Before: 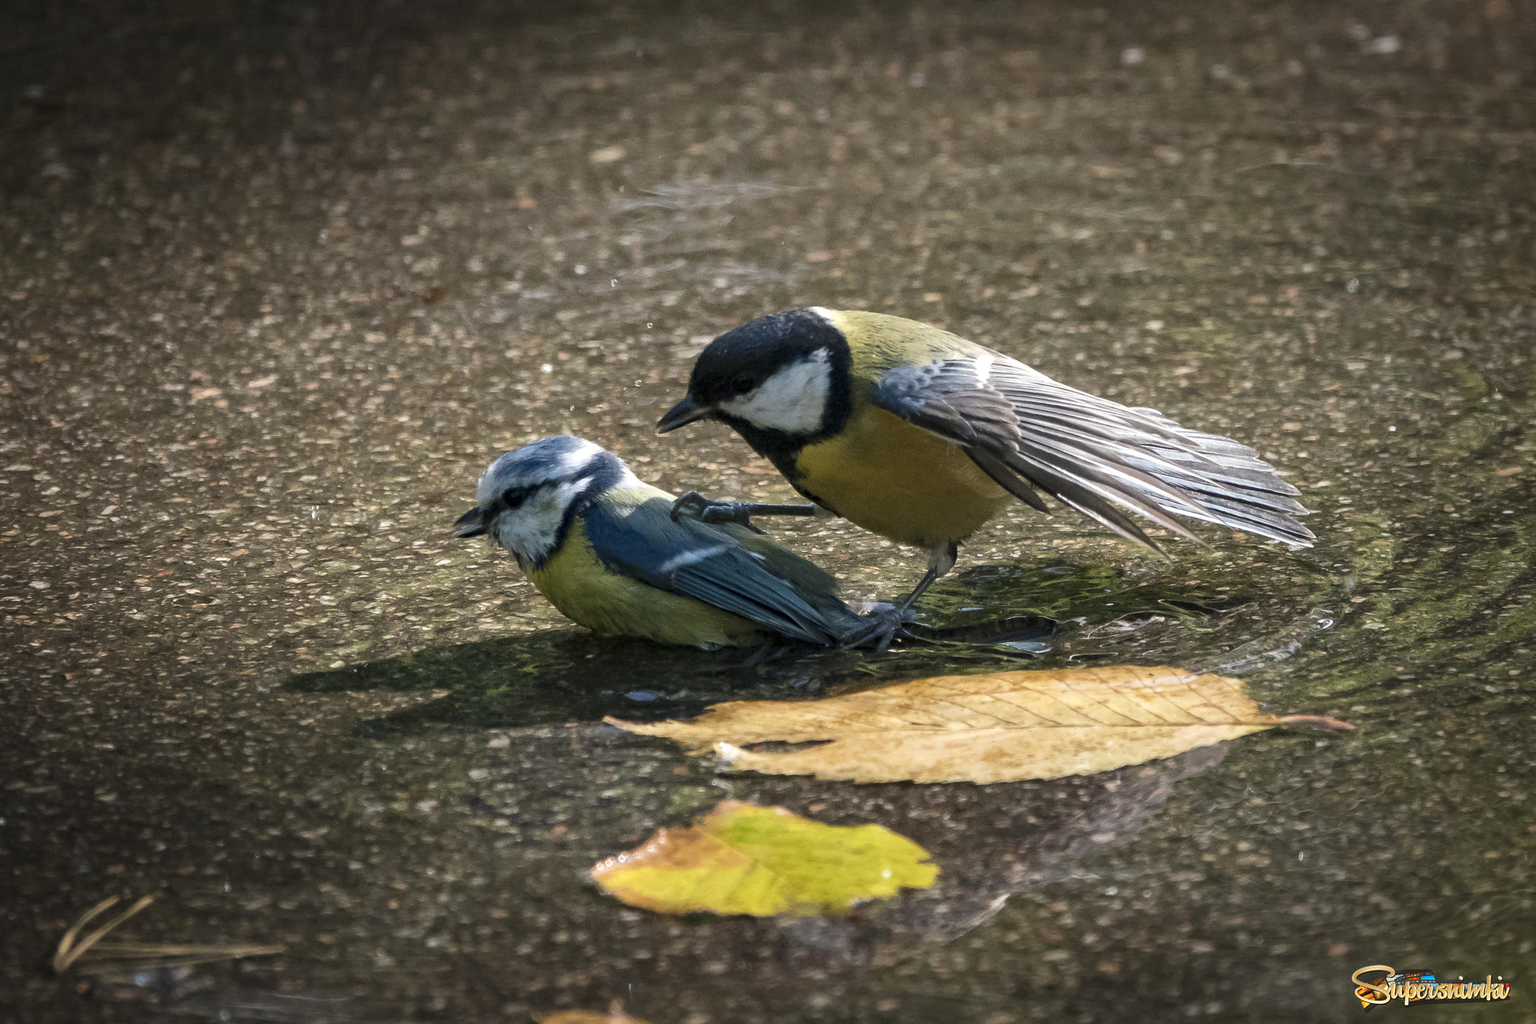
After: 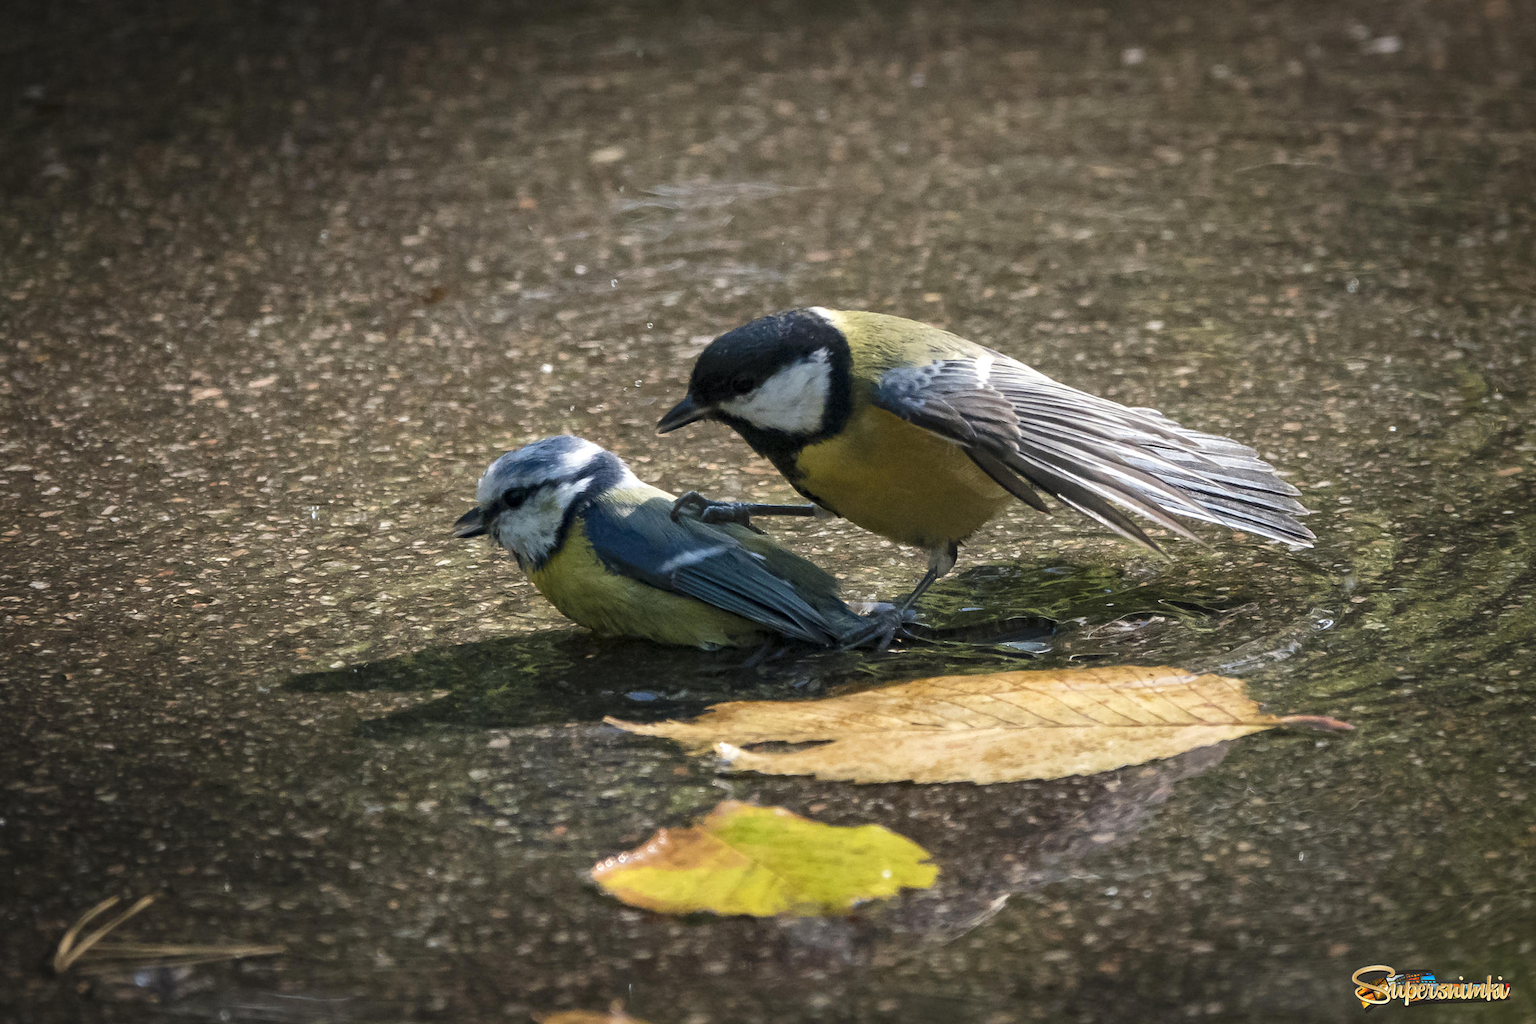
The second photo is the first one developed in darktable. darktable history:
exposure: black level correction 0, compensate highlight preservation false
levels: mode automatic, levels [0, 0.43, 0.859]
